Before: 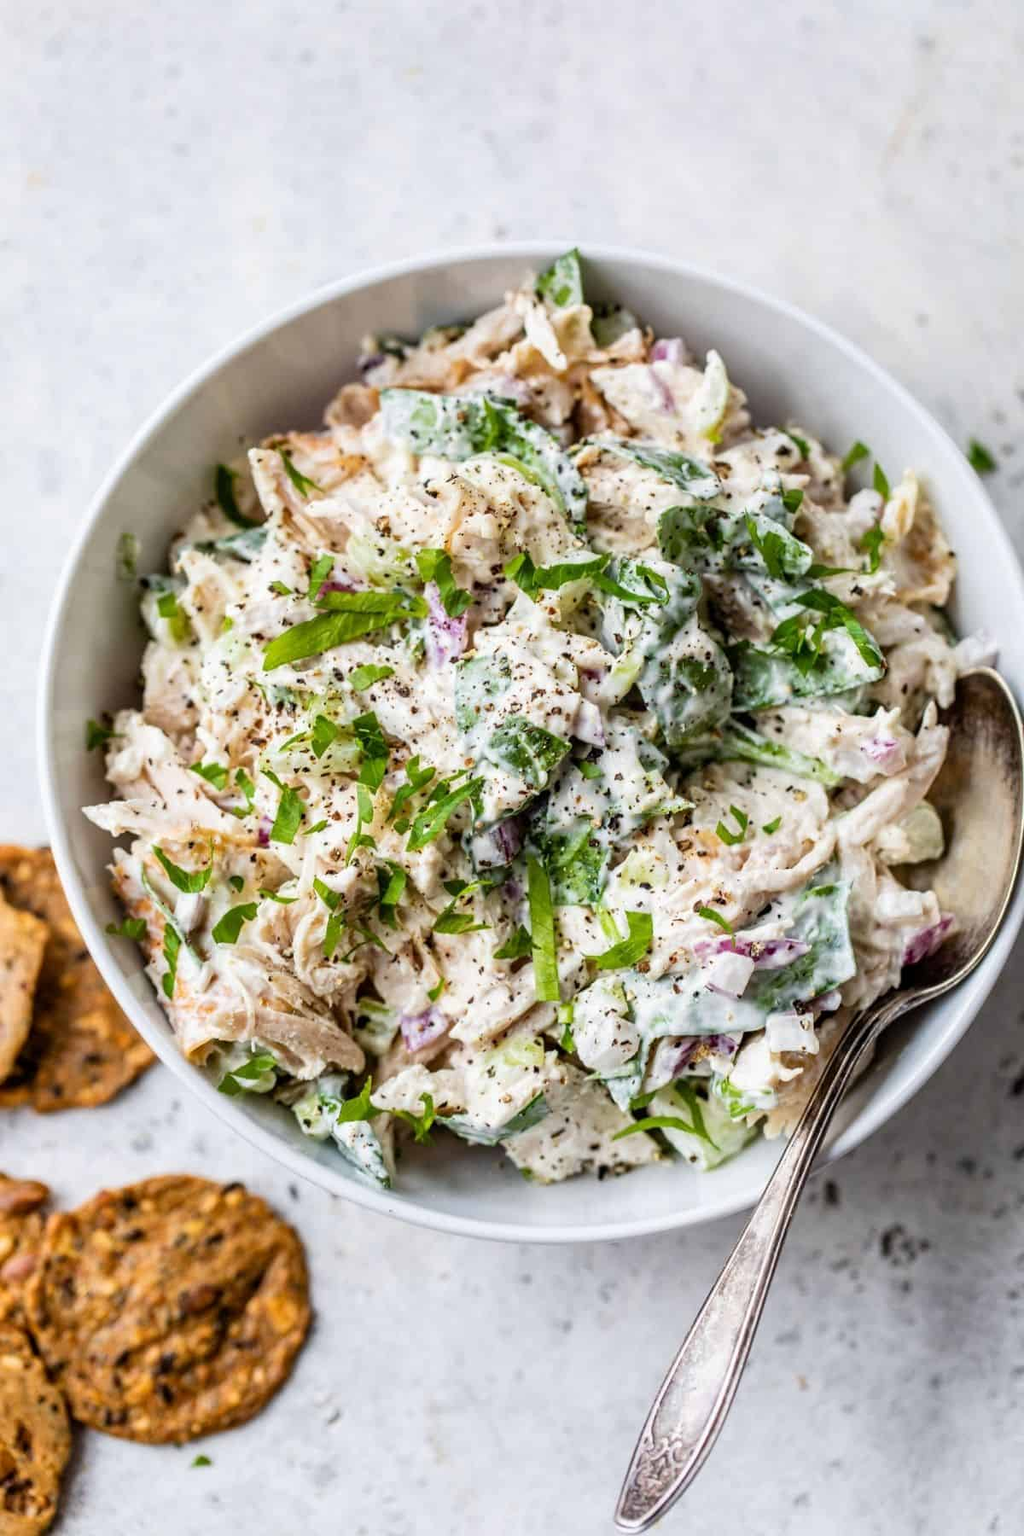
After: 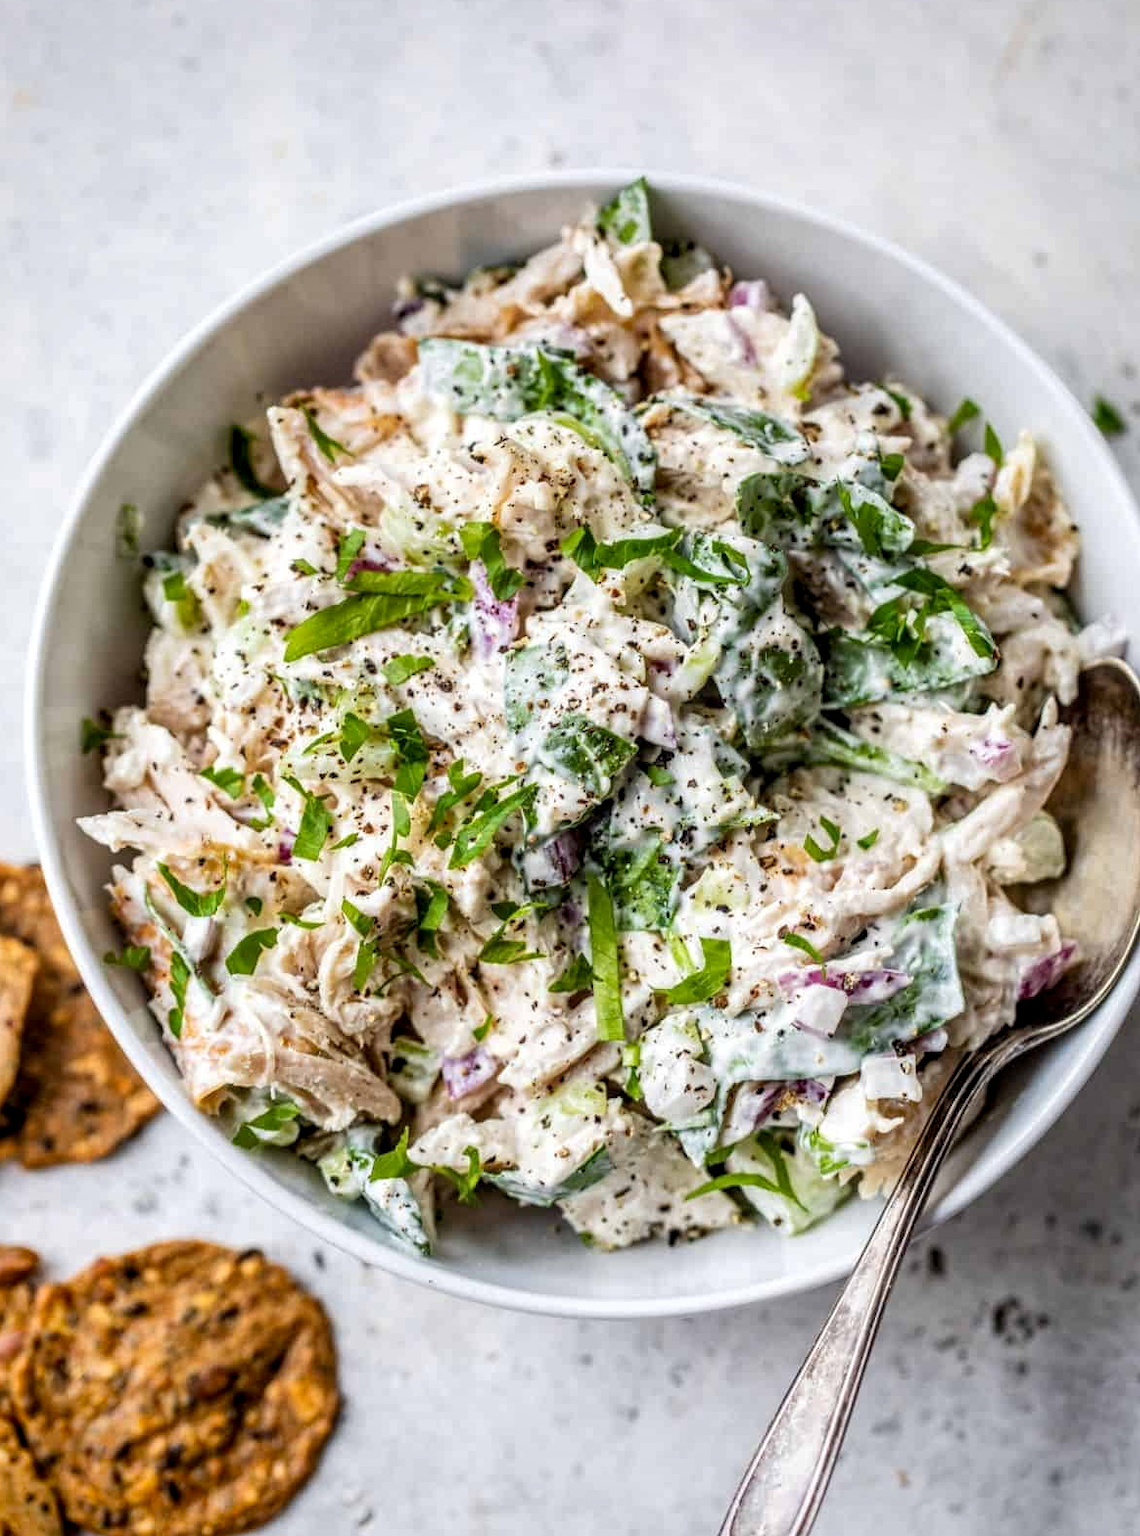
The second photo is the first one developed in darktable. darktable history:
local contrast: detail 130%
crop: left 1.507%, top 6.147%, right 1.379%, bottom 6.637%
vignetting: brightness -0.233, saturation 0.141
